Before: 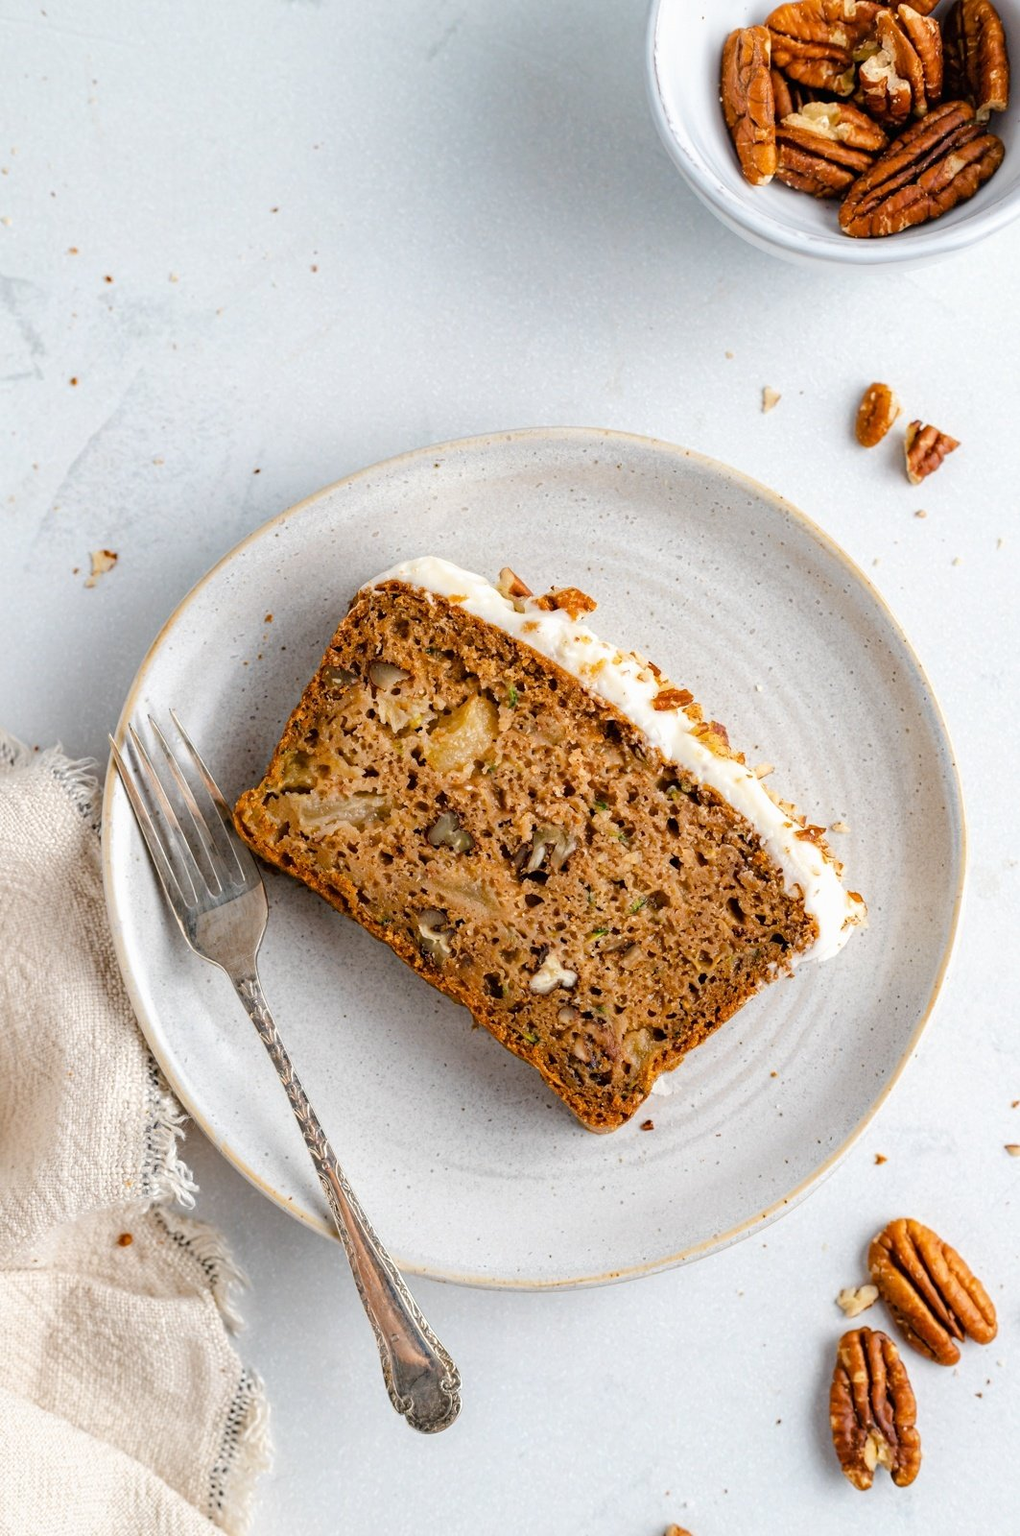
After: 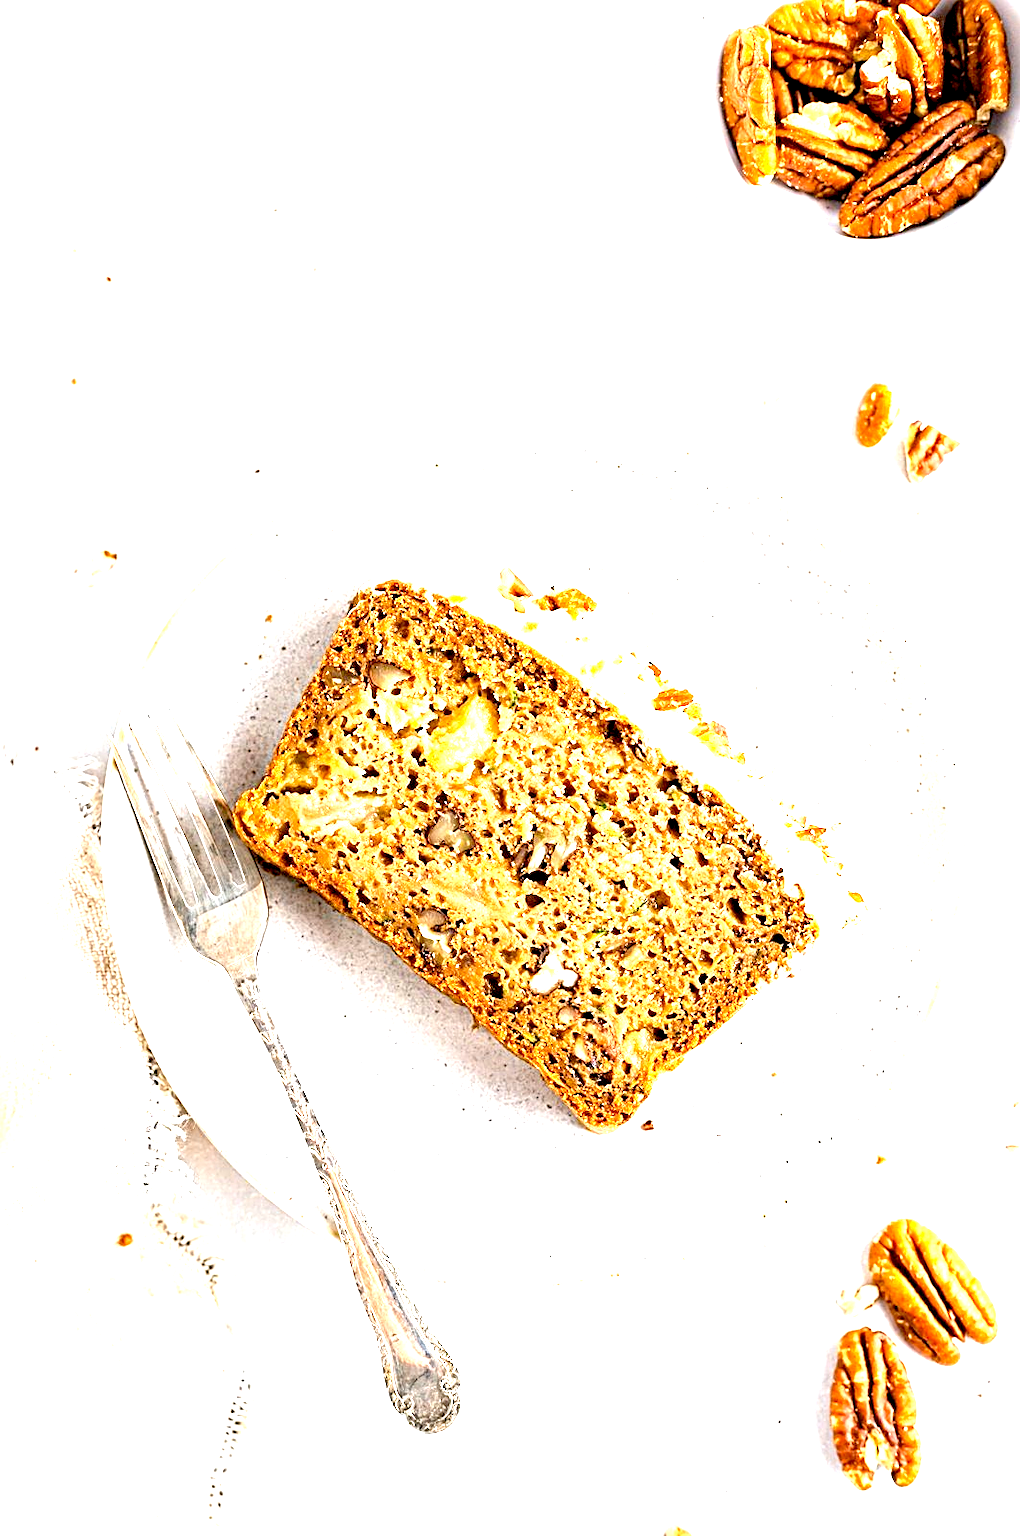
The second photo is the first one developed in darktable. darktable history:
sharpen: on, module defaults
exposure: black level correction 0.005, exposure 2.084 EV, compensate highlight preservation false
